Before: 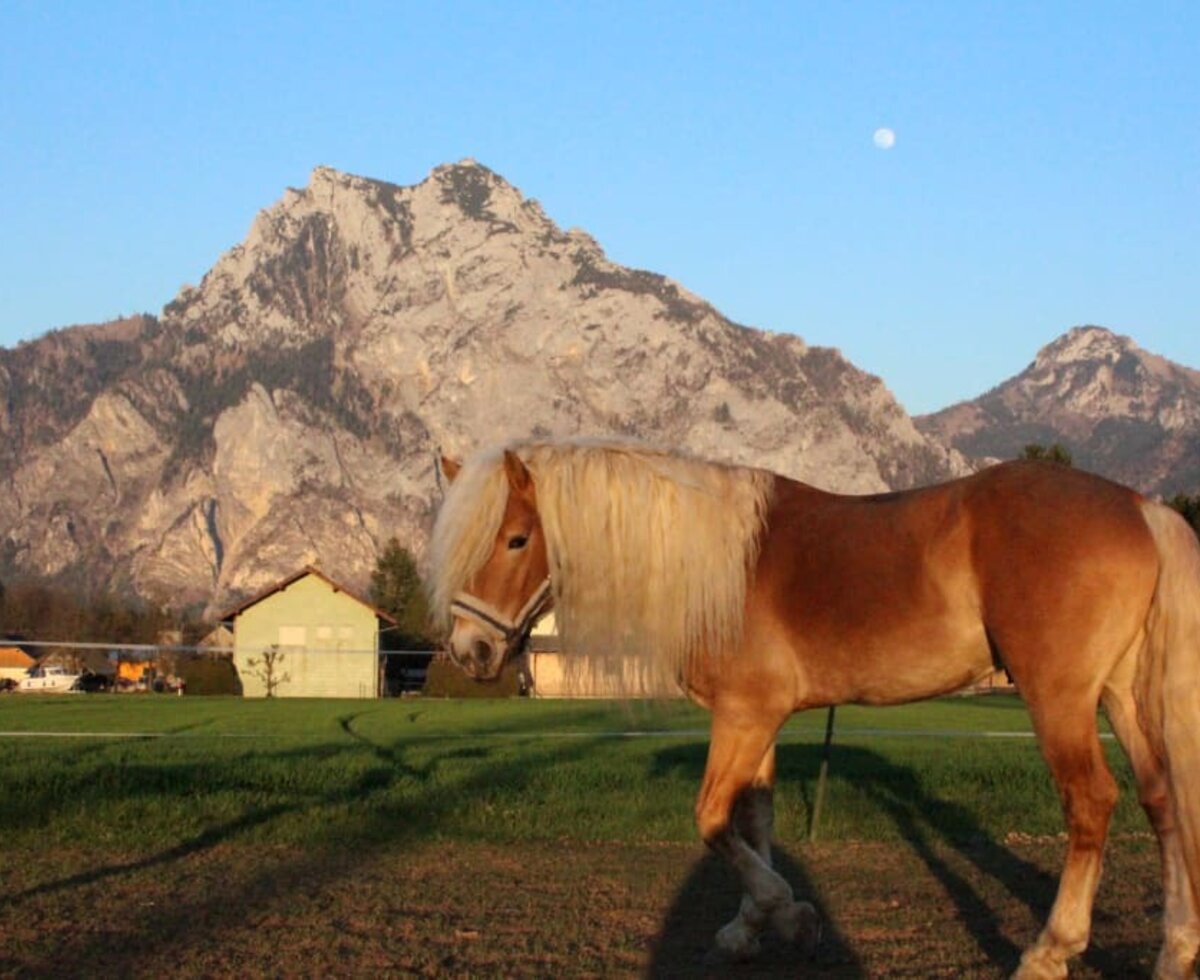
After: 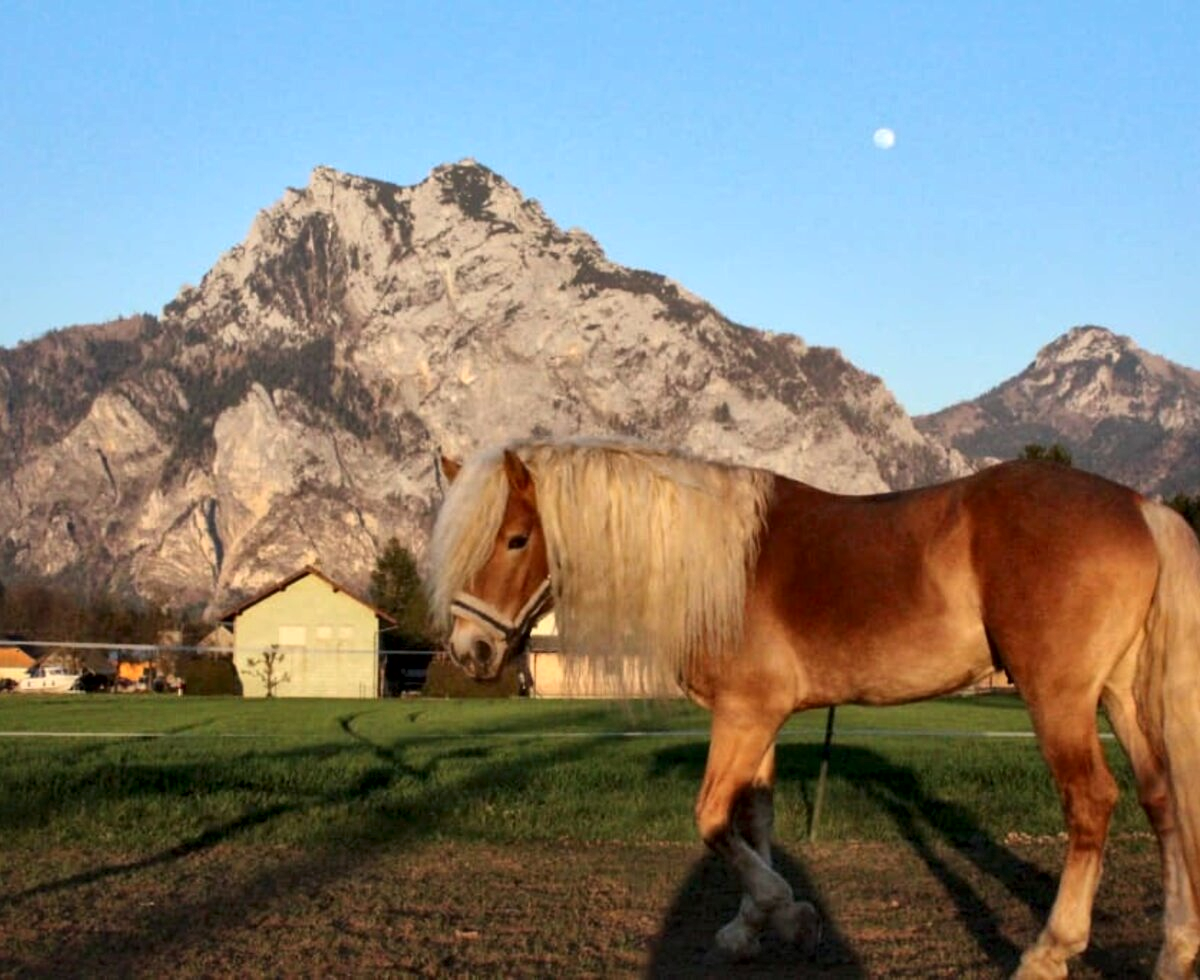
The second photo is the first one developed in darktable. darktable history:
fill light: on, module defaults
local contrast: mode bilateral grid, contrast 25, coarseness 60, detail 151%, midtone range 0.2
